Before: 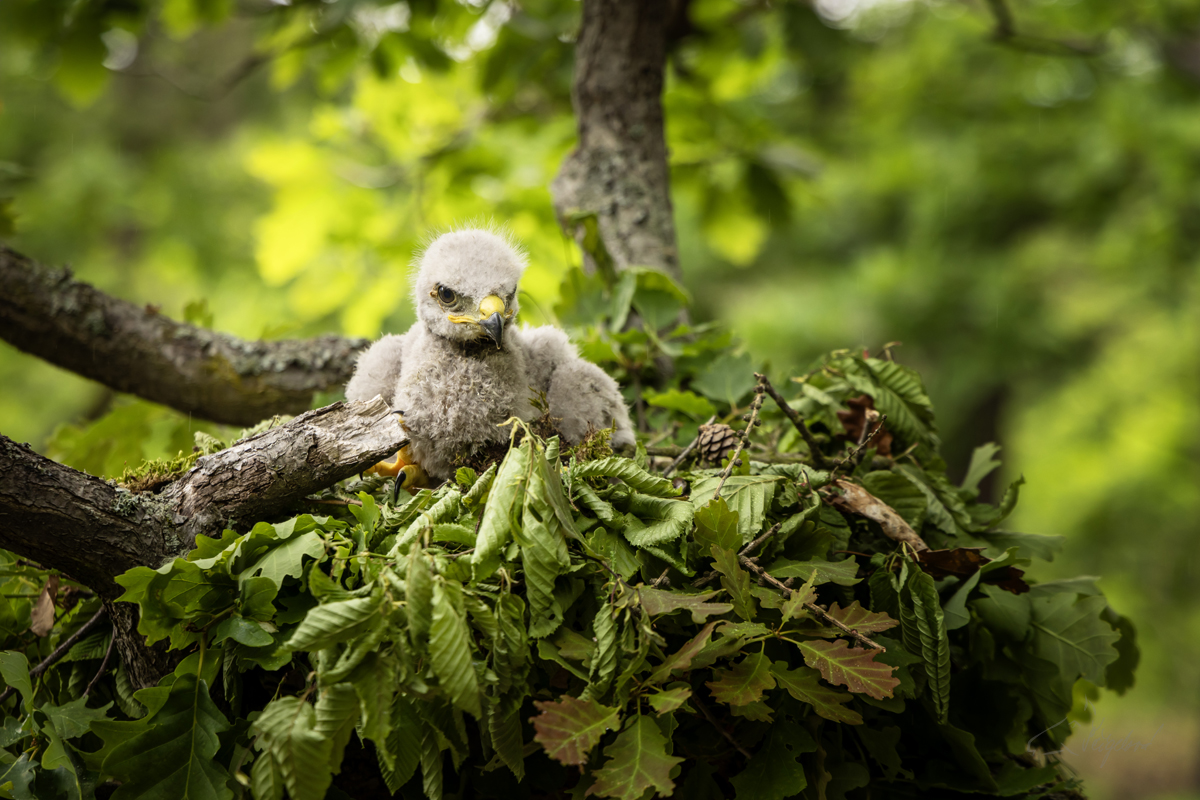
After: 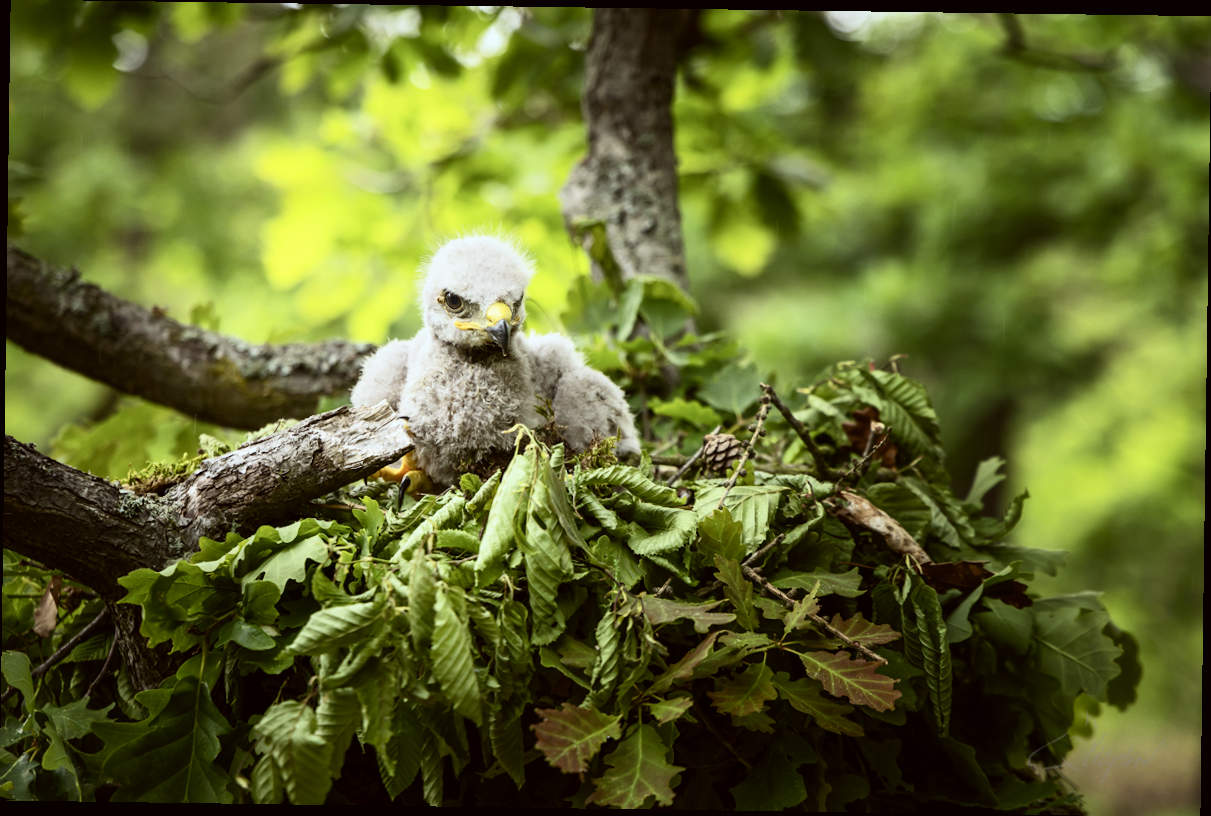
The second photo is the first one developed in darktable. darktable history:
color correction: highlights a* -2.73, highlights b* -2.09, shadows a* 2.41, shadows b* 2.73
white balance: red 0.976, blue 1.04
contrast brightness saturation: contrast 0.24, brightness 0.09
rotate and perspective: rotation 0.8°, automatic cropping off
